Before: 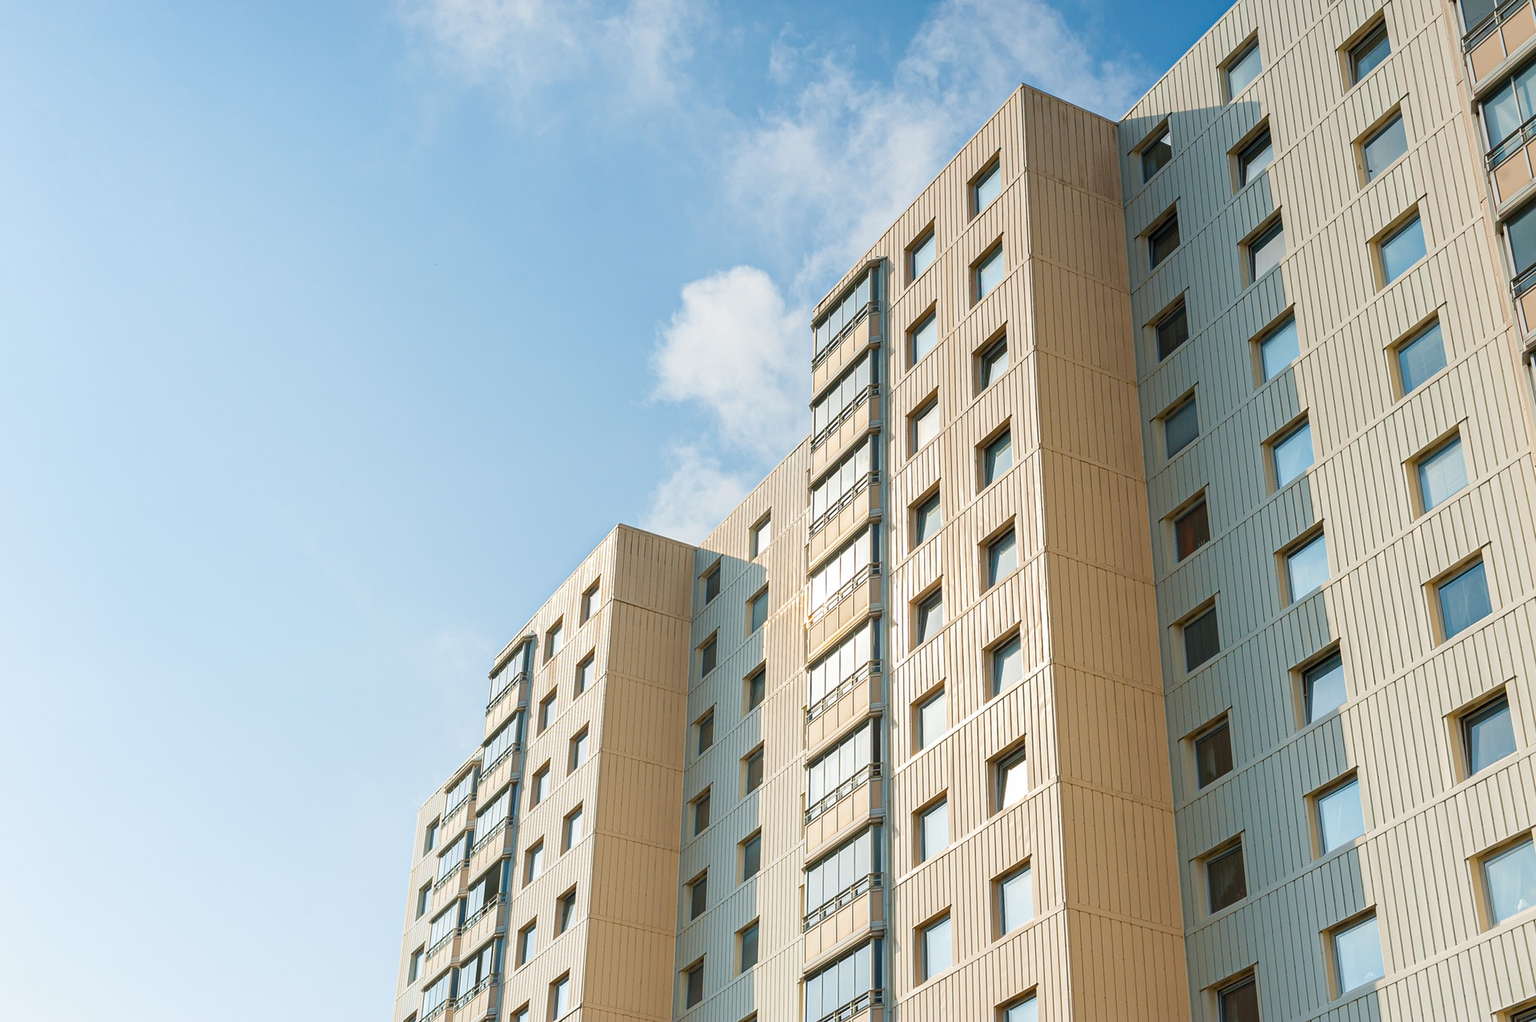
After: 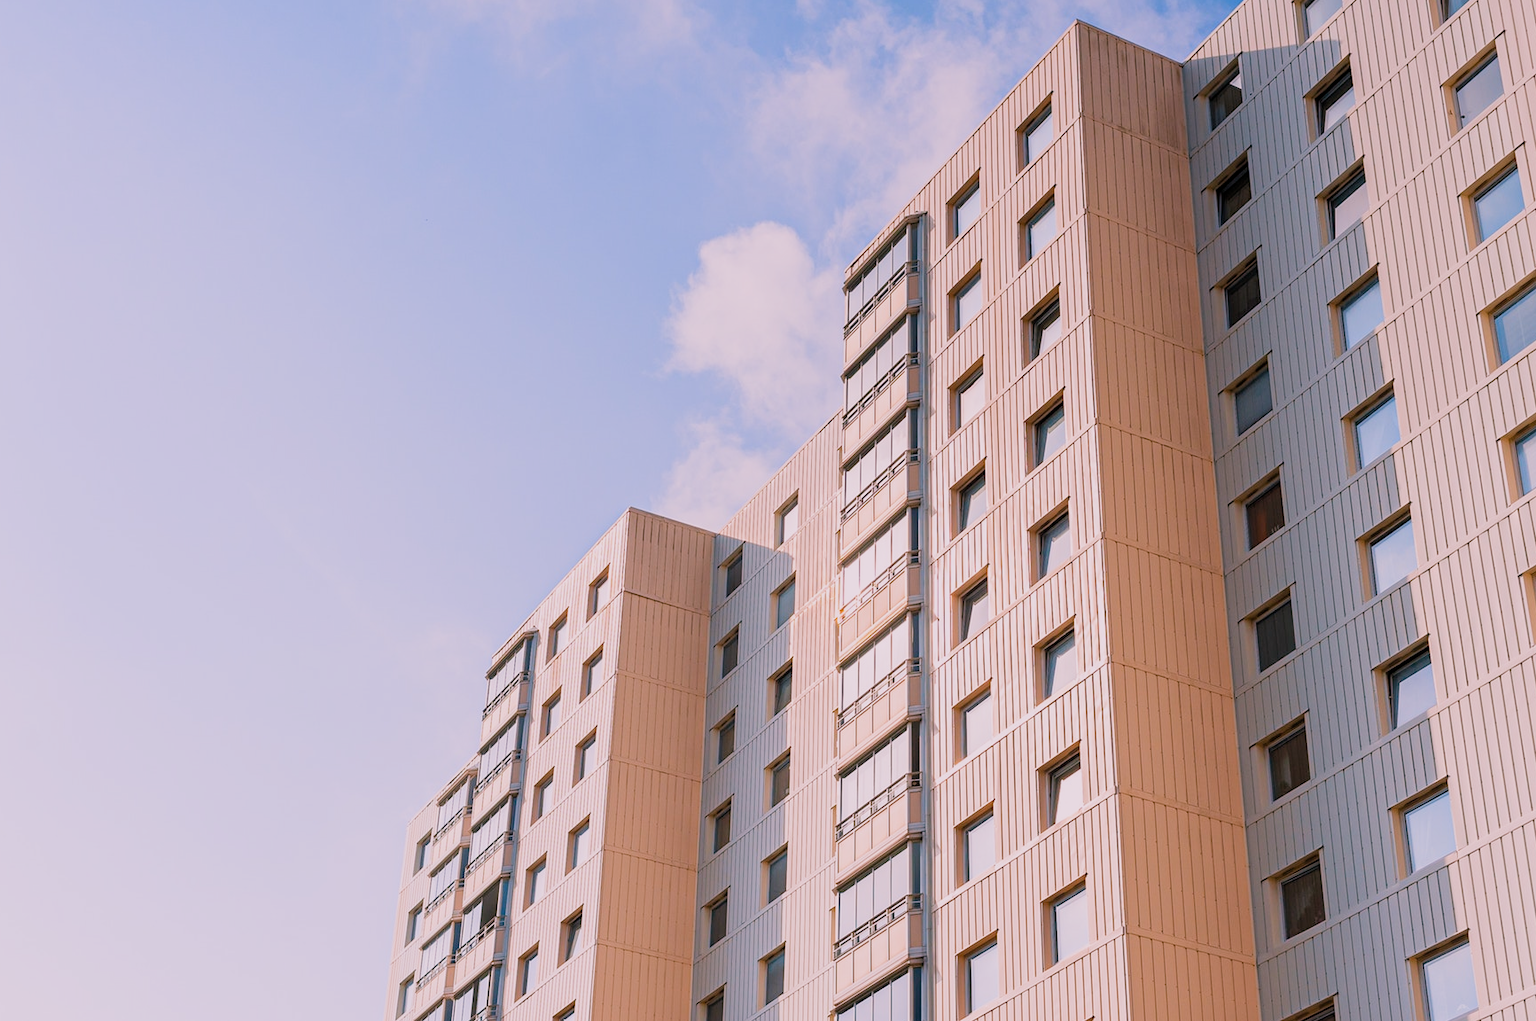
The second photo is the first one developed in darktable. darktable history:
crop: left 3.305%, top 6.436%, right 6.389%, bottom 3.258%
white balance: red 1.188, blue 1.11
filmic rgb: middle gray luminance 18.42%, black relative exposure -11.25 EV, white relative exposure 3.75 EV, threshold 6 EV, target black luminance 0%, hardness 5.87, latitude 57.4%, contrast 0.963, shadows ↔ highlights balance 49.98%, add noise in highlights 0, preserve chrominance luminance Y, color science v3 (2019), use custom middle-gray values true, iterations of high-quality reconstruction 0, contrast in highlights soft, enable highlight reconstruction true
